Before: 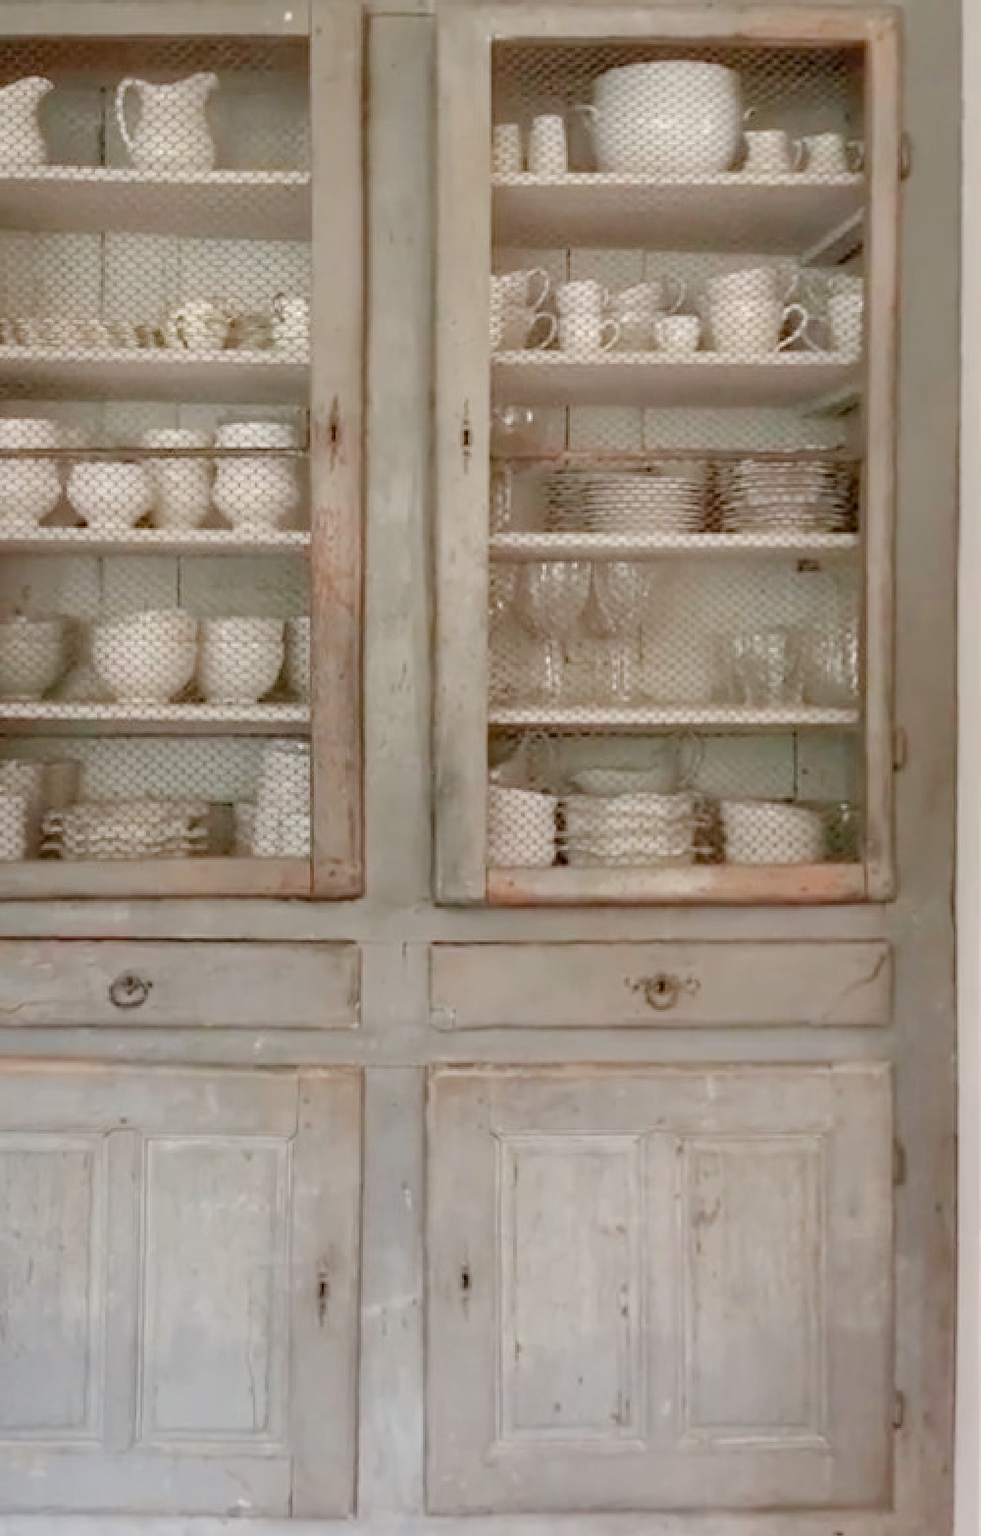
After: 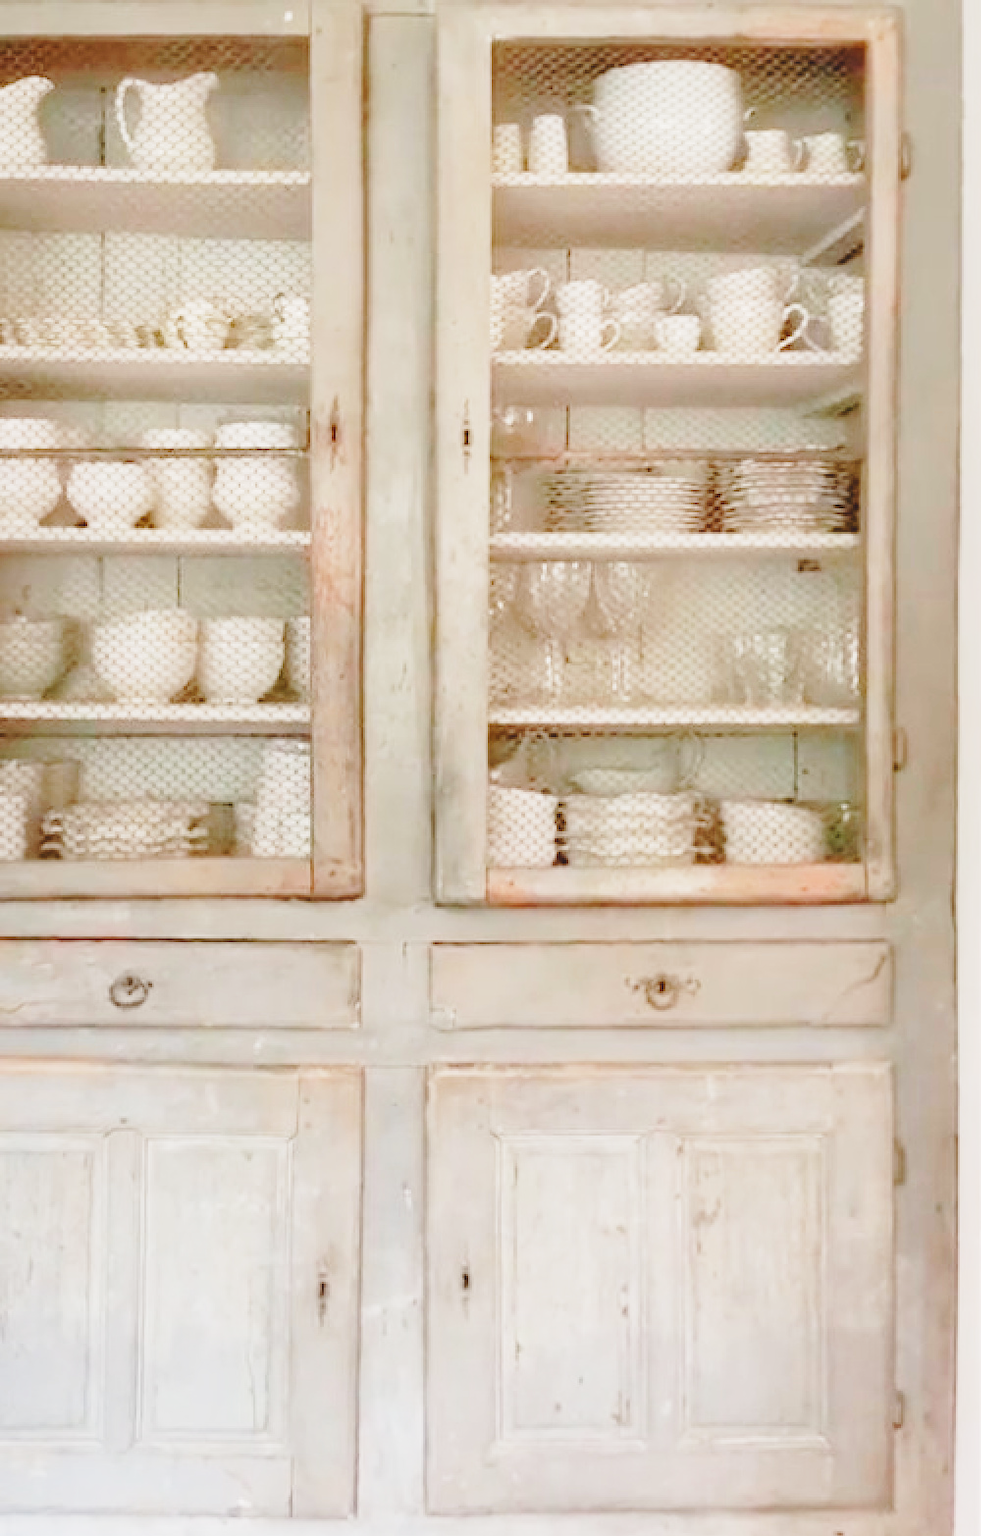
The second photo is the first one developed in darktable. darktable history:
local contrast: highlights 69%, shadows 67%, detail 83%, midtone range 0.33
base curve: curves: ch0 [(0, 0) (0.028, 0.03) (0.121, 0.232) (0.46, 0.748) (0.859, 0.968) (1, 1)], preserve colors none
exposure: exposure 0.212 EV, compensate highlight preservation false
